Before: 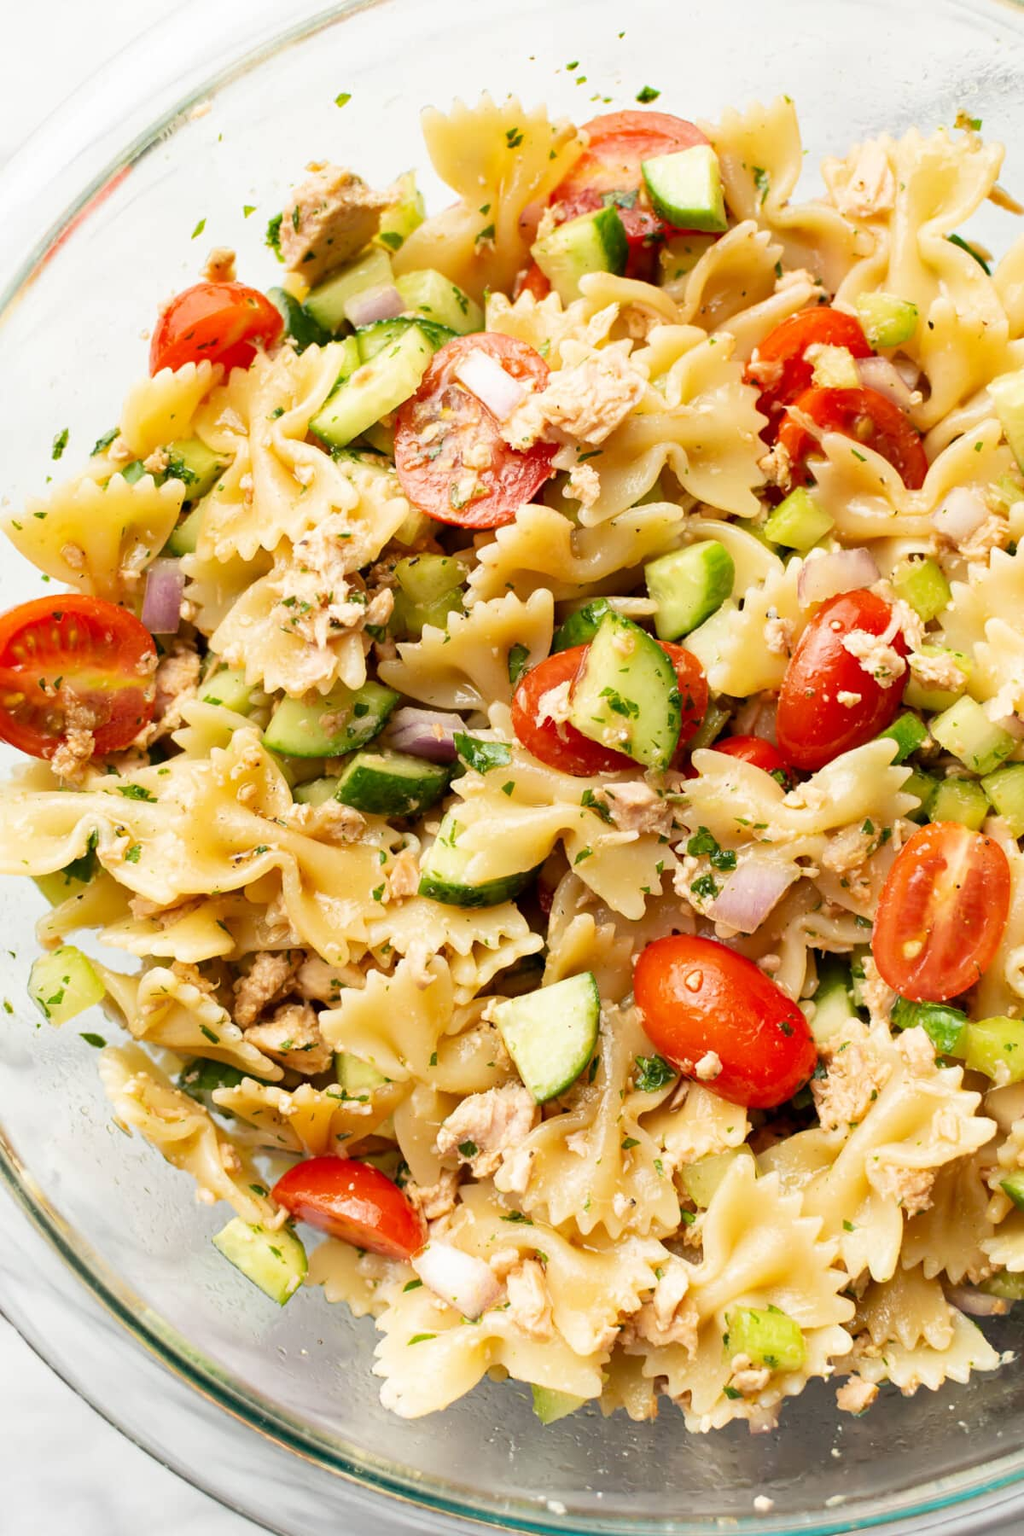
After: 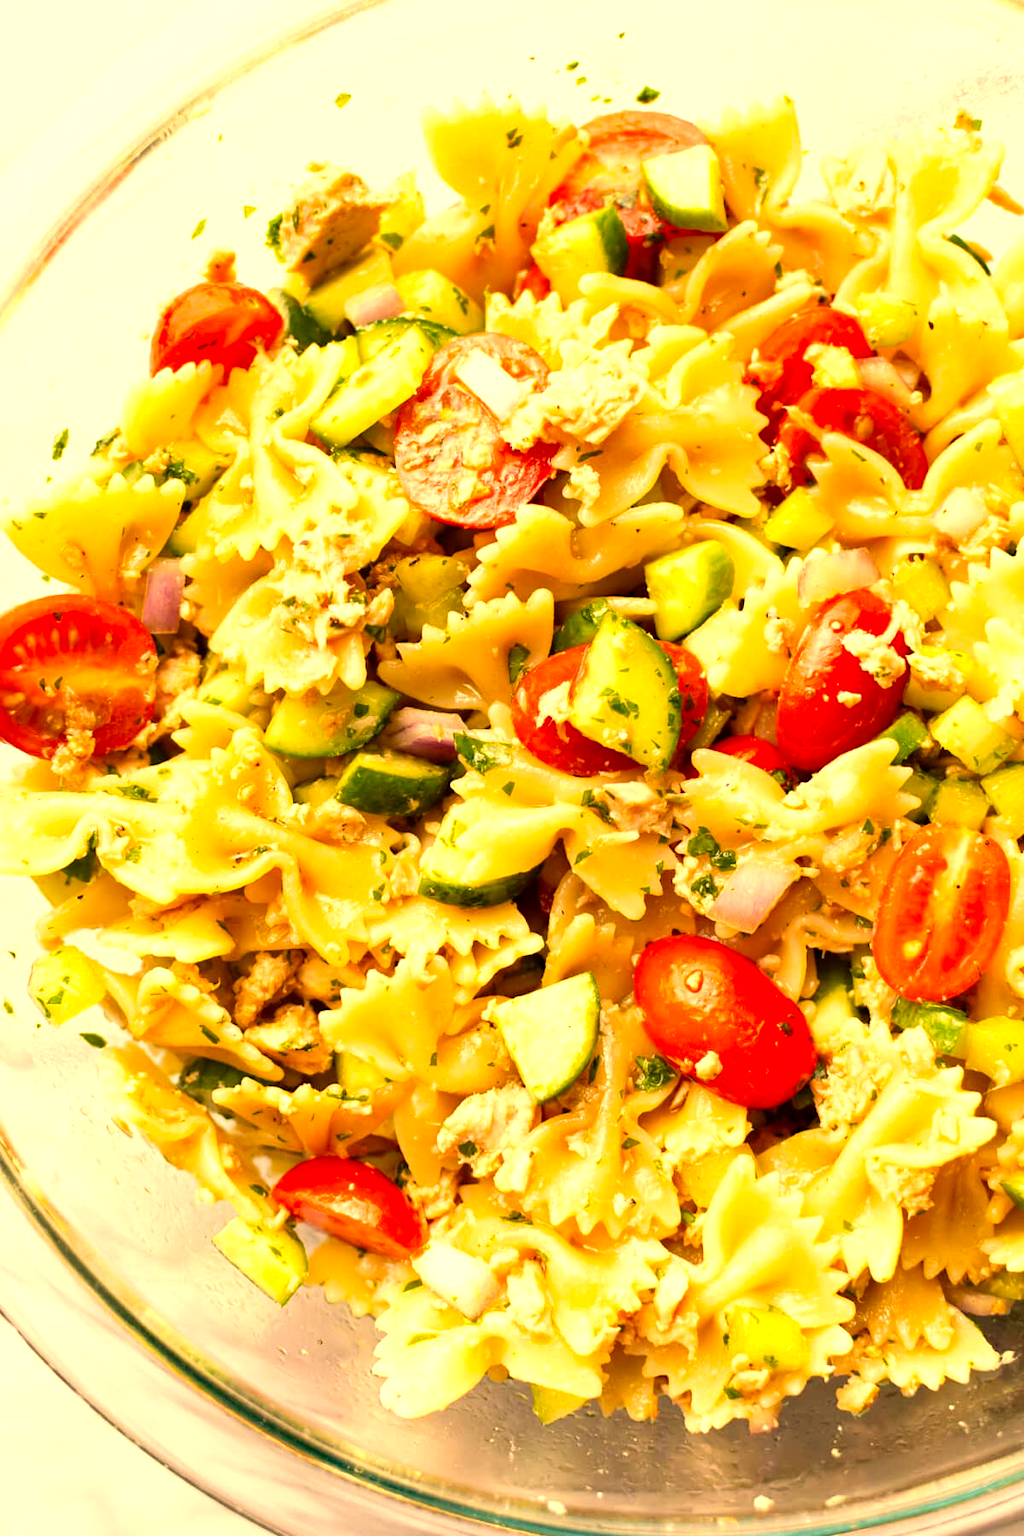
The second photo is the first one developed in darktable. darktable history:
exposure: exposure 0.61 EV, compensate highlight preservation false
tone equalizer: edges refinement/feathering 500, mask exposure compensation -1.57 EV, preserve details no
color correction: highlights a* 17.95, highlights b* 35.63, shadows a* 1.94, shadows b* 6.2, saturation 1.01
haze removal: compatibility mode true, adaptive false
